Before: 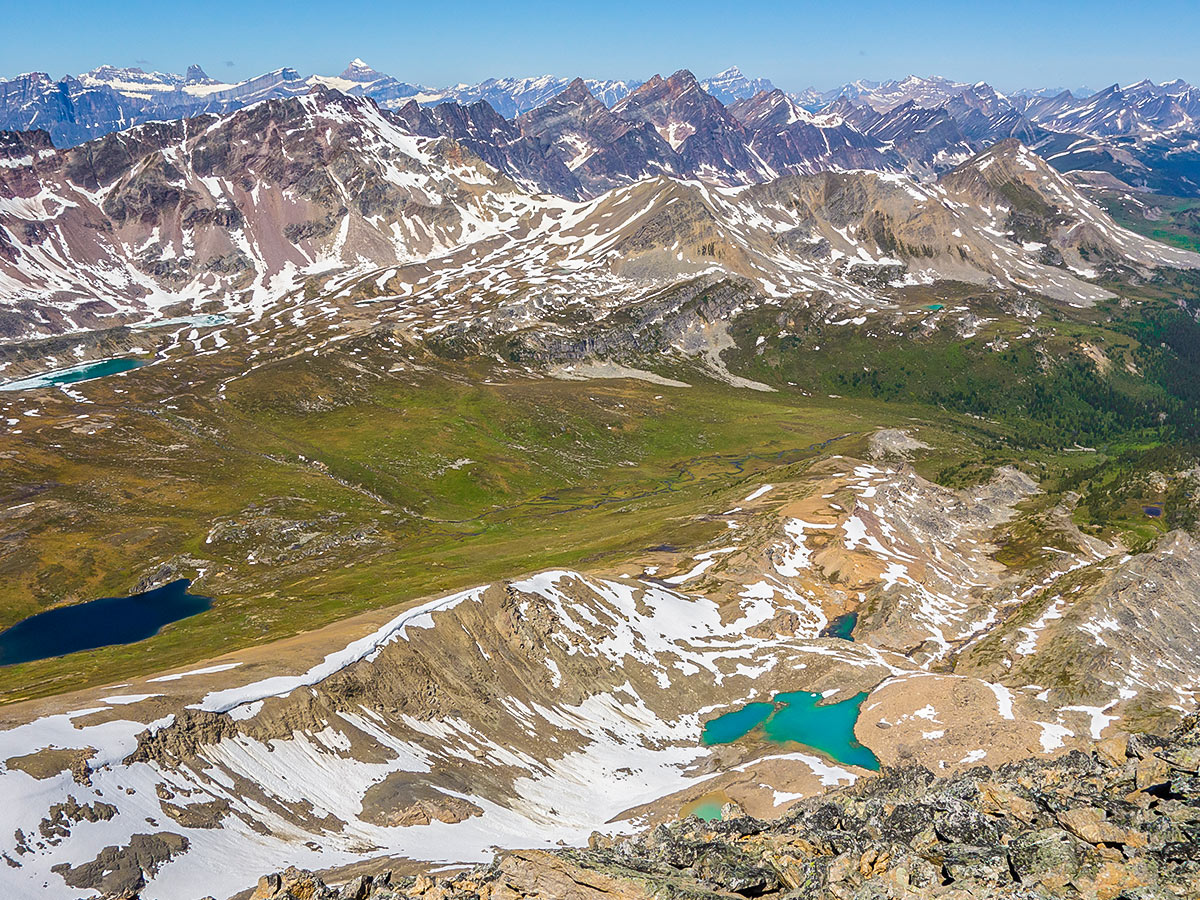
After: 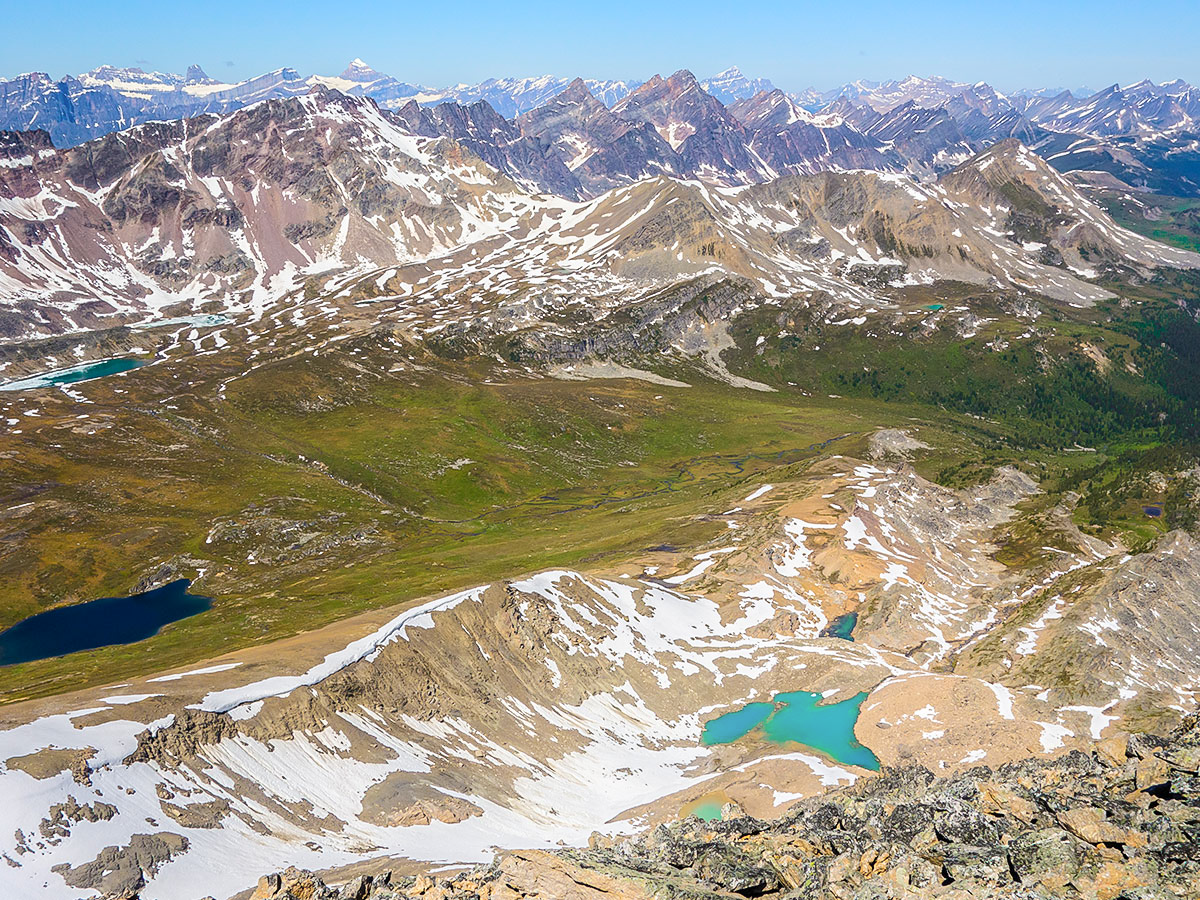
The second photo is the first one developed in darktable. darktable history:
shadows and highlights: shadows -89.98, highlights 89.96, soften with gaussian
